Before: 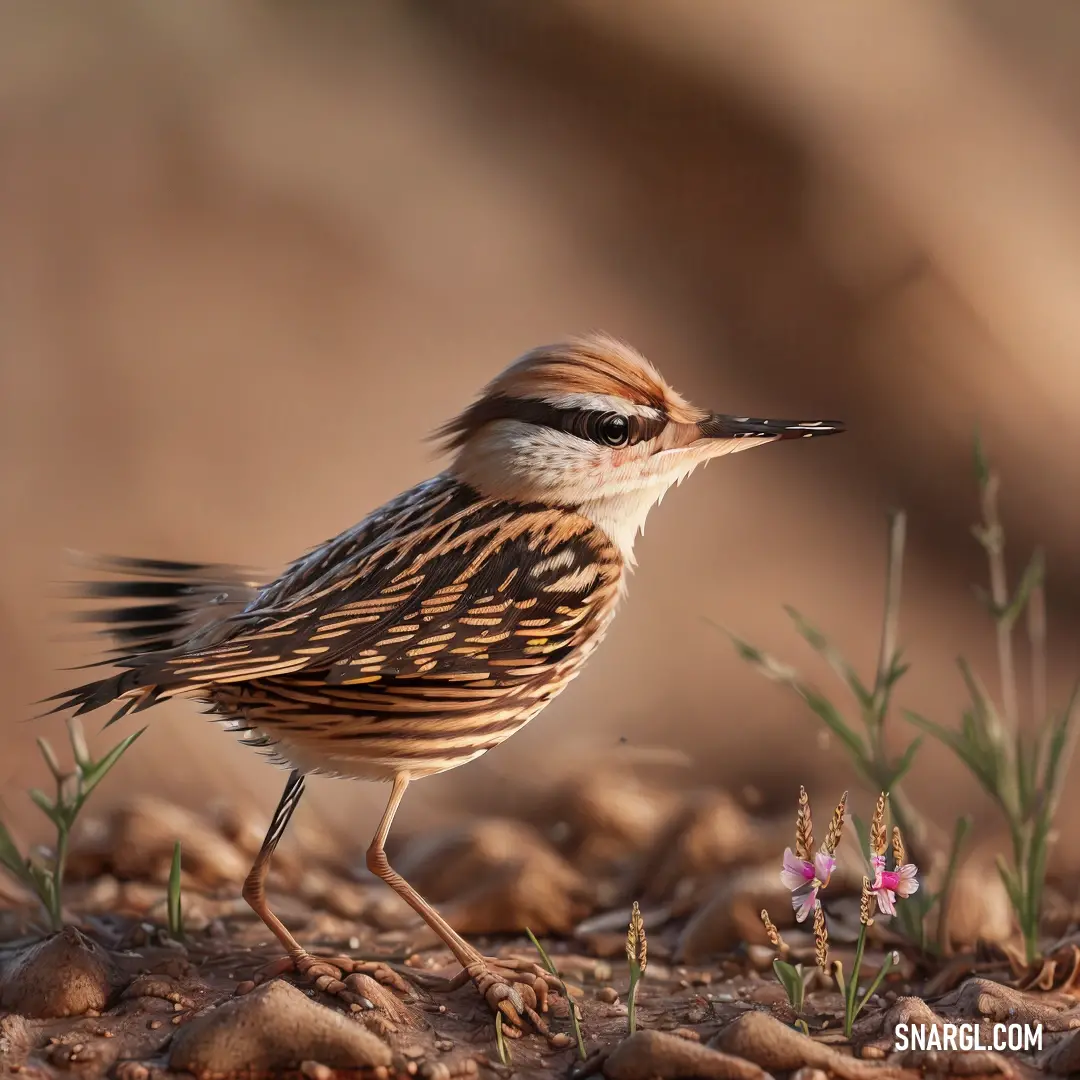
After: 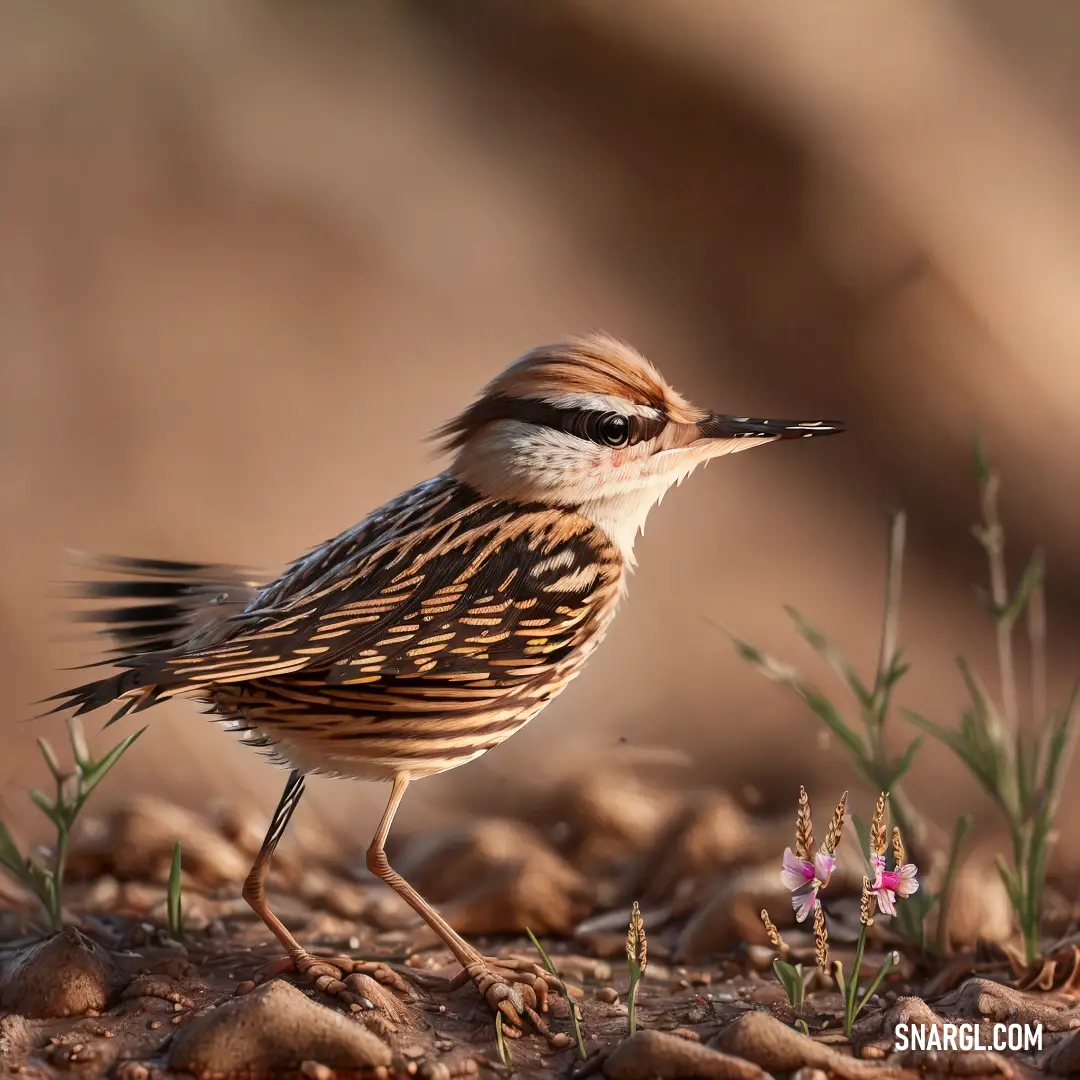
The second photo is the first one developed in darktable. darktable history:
contrast brightness saturation: contrast 0.135
